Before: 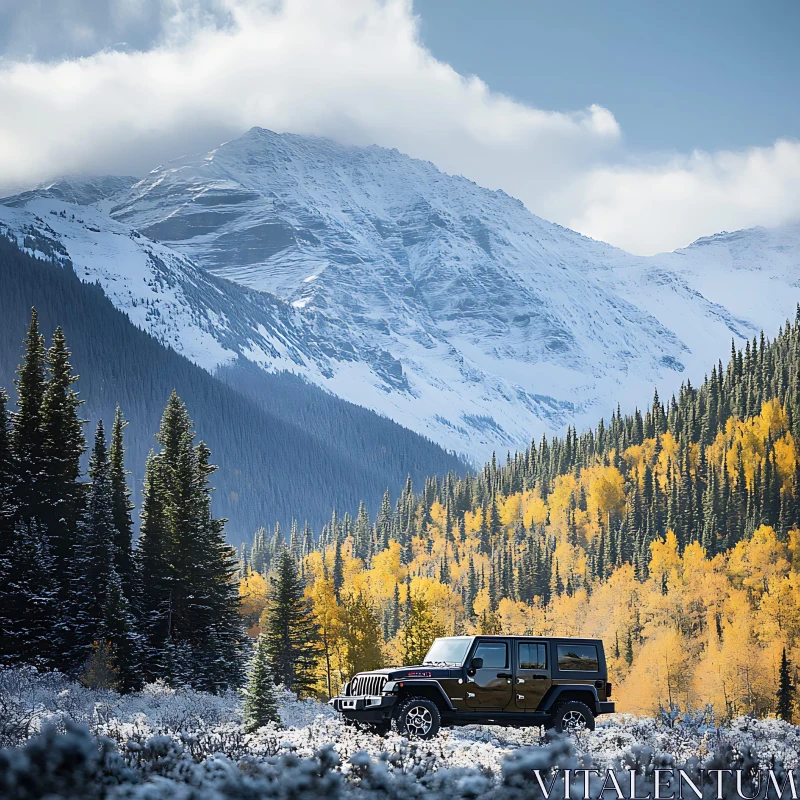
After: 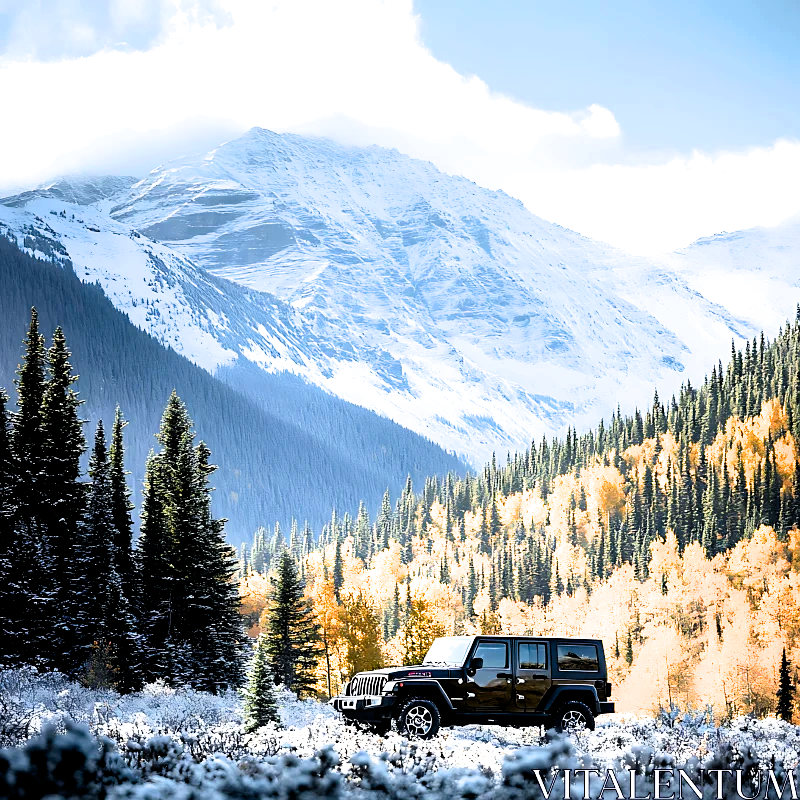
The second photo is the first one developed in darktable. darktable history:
exposure: black level correction 0.008, exposure 0.977 EV, compensate exposure bias true, compensate highlight preservation false
filmic rgb: middle gray luminance 8.65%, black relative exposure -6.34 EV, white relative exposure 2.73 EV, target black luminance 0%, hardness 4.75, latitude 73.98%, contrast 1.338, shadows ↔ highlights balance 9.93%, color science v6 (2022)
color zones: curves: ch1 [(0.24, 0.629) (0.75, 0.5)]; ch2 [(0.255, 0.454) (0.745, 0.491)]
